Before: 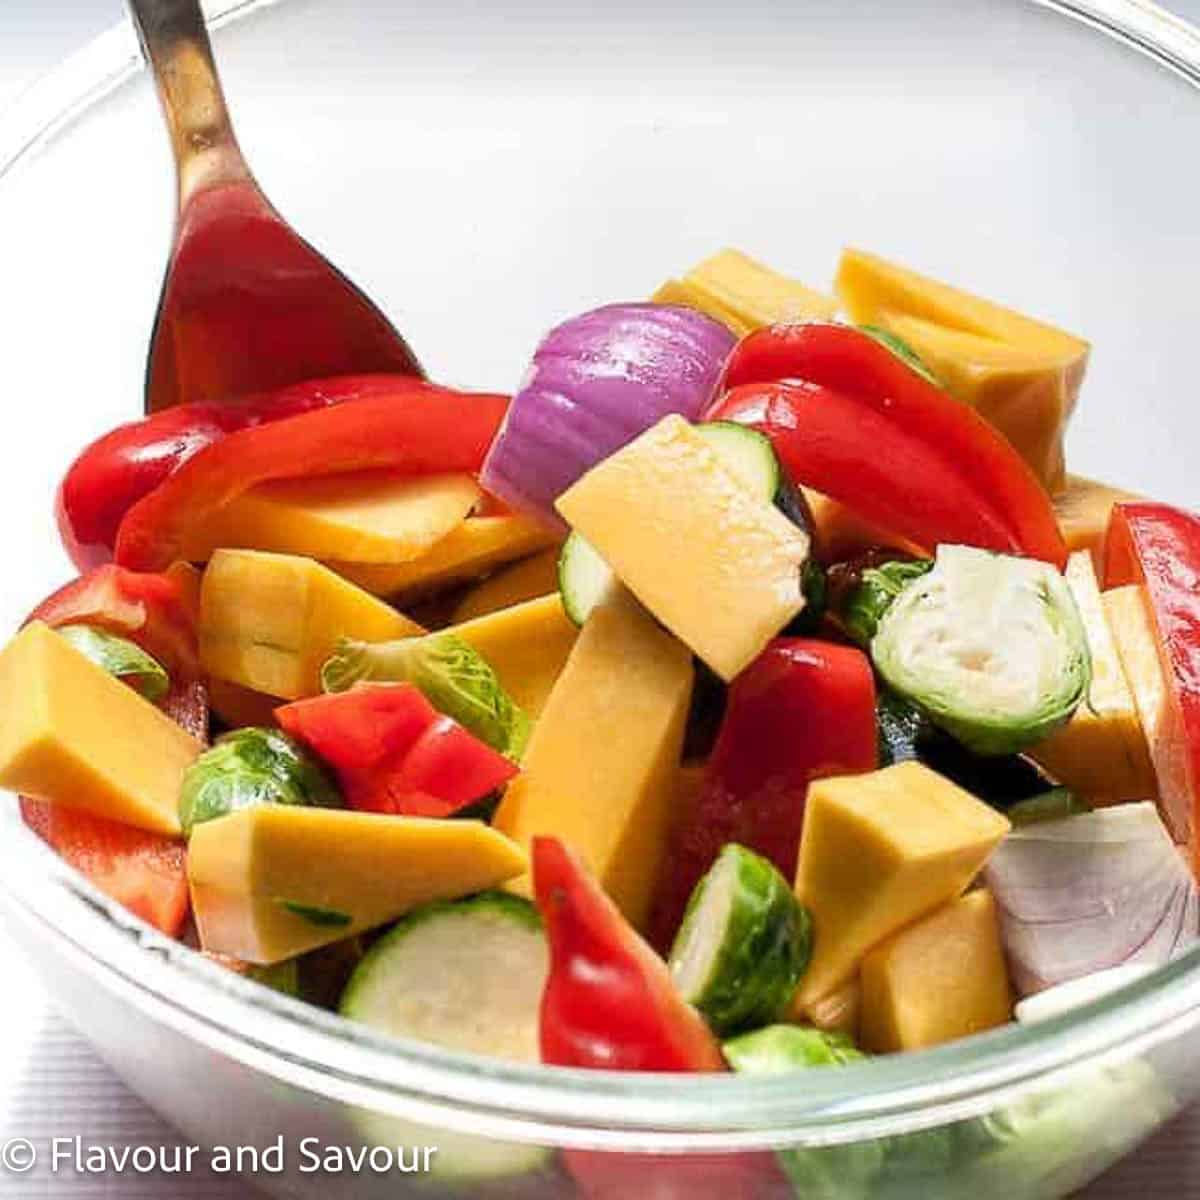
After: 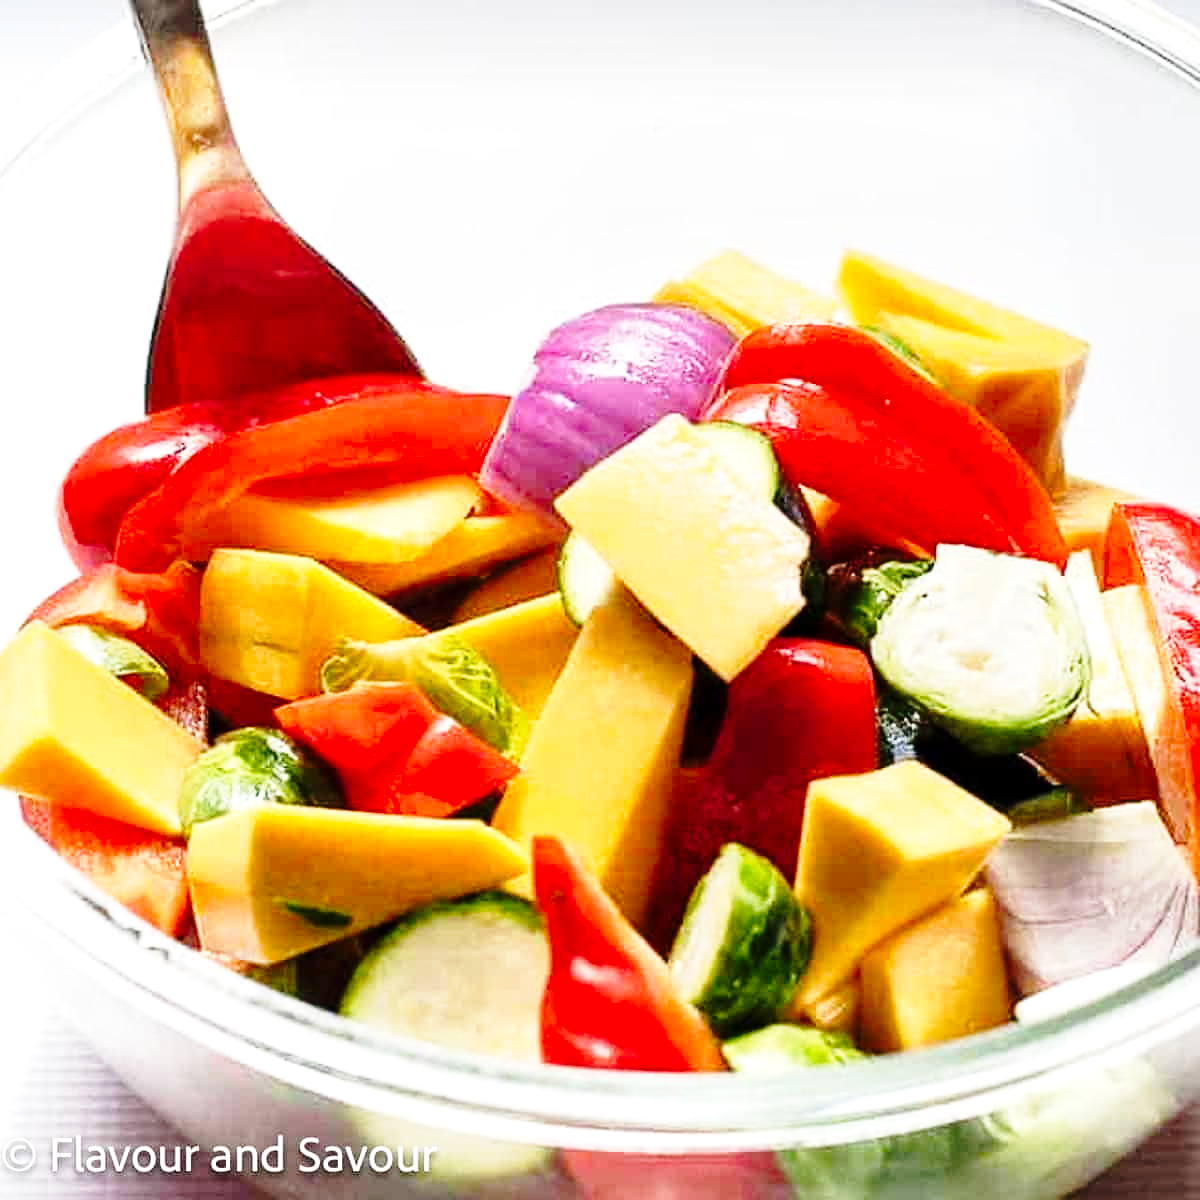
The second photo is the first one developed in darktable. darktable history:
local contrast: mode bilateral grid, contrast 20, coarseness 50, detail 120%, midtone range 0.2
base curve: curves: ch0 [(0, 0) (0.04, 0.03) (0.133, 0.232) (0.448, 0.748) (0.843, 0.968) (1, 1)], preserve colors none
